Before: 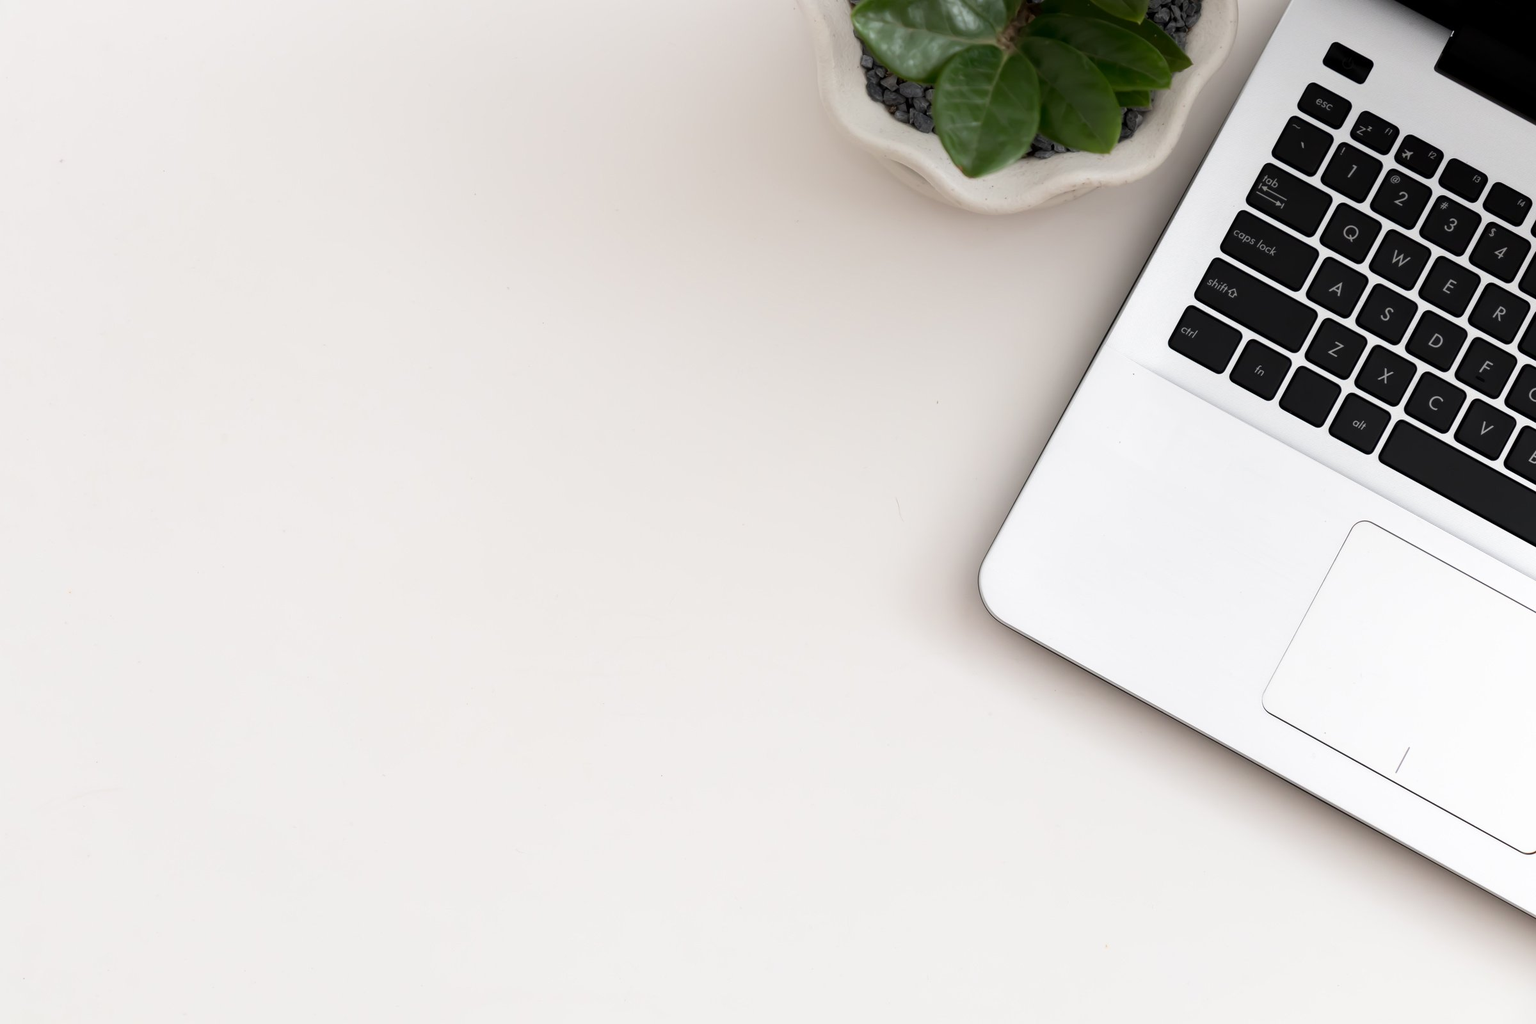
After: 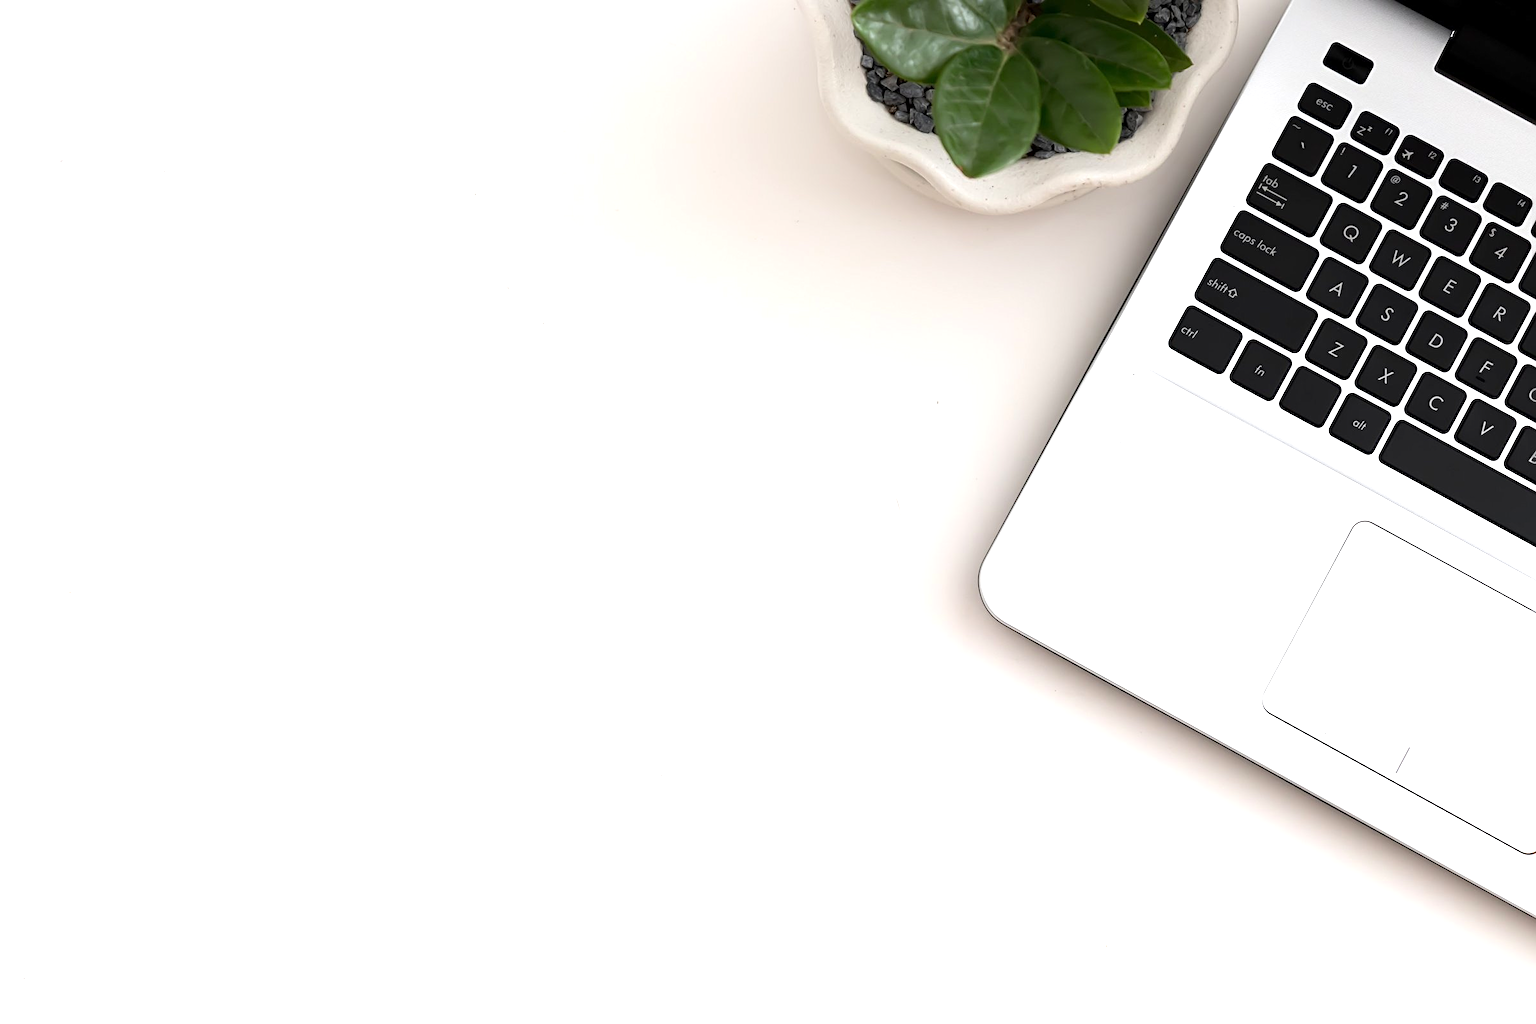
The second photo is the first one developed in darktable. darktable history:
sharpen: radius 2.767
exposure: exposure 0.556 EV, compensate highlight preservation false
